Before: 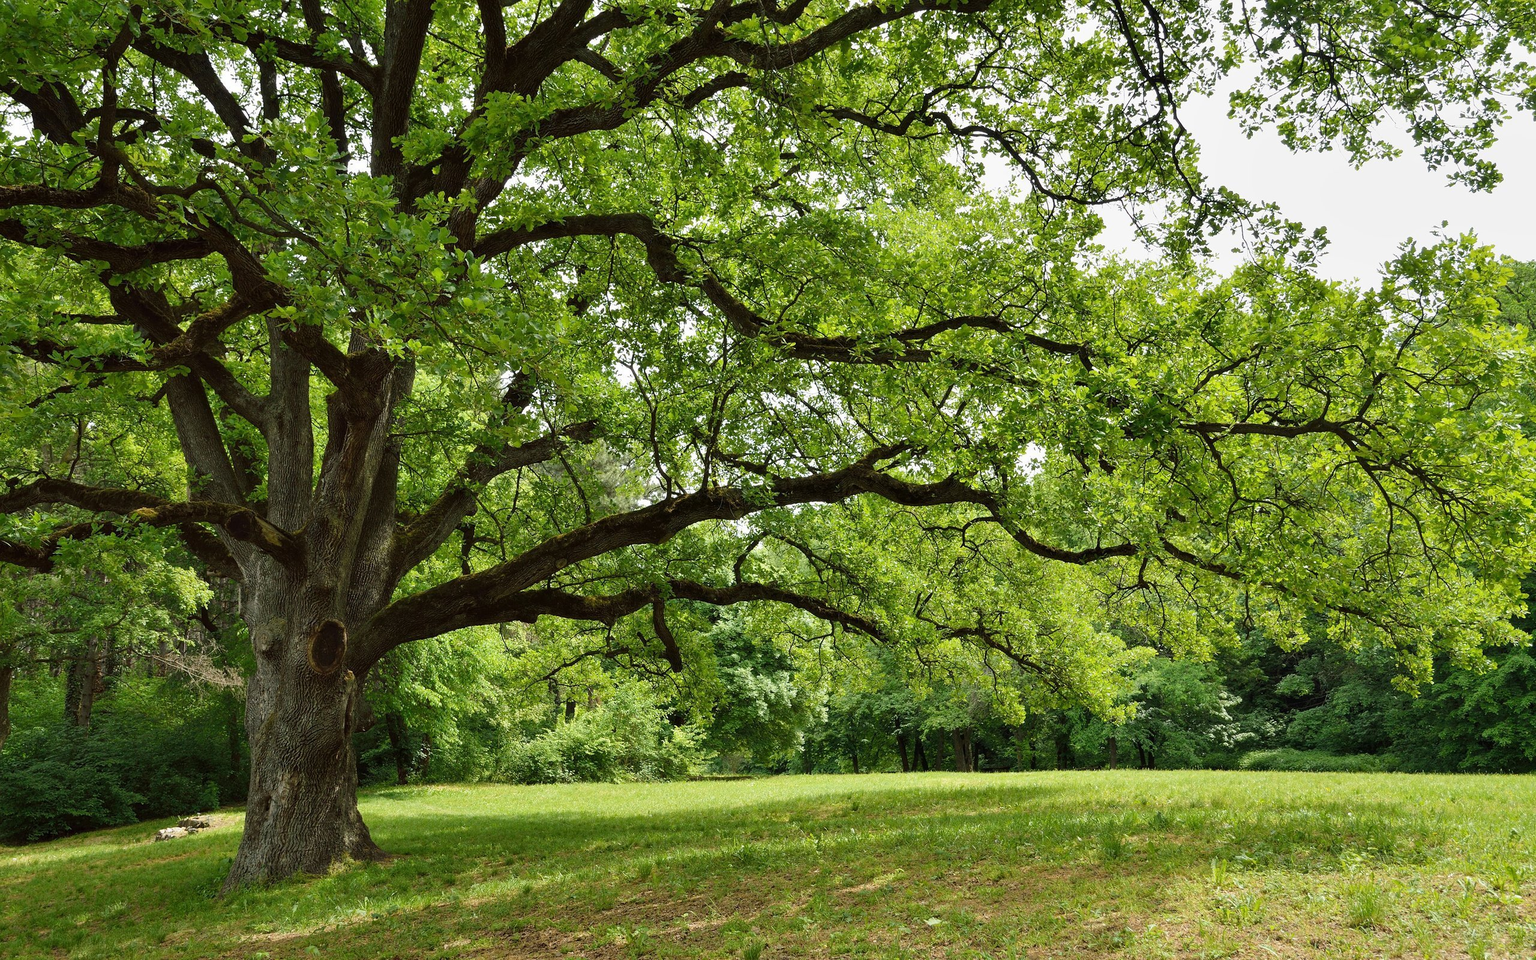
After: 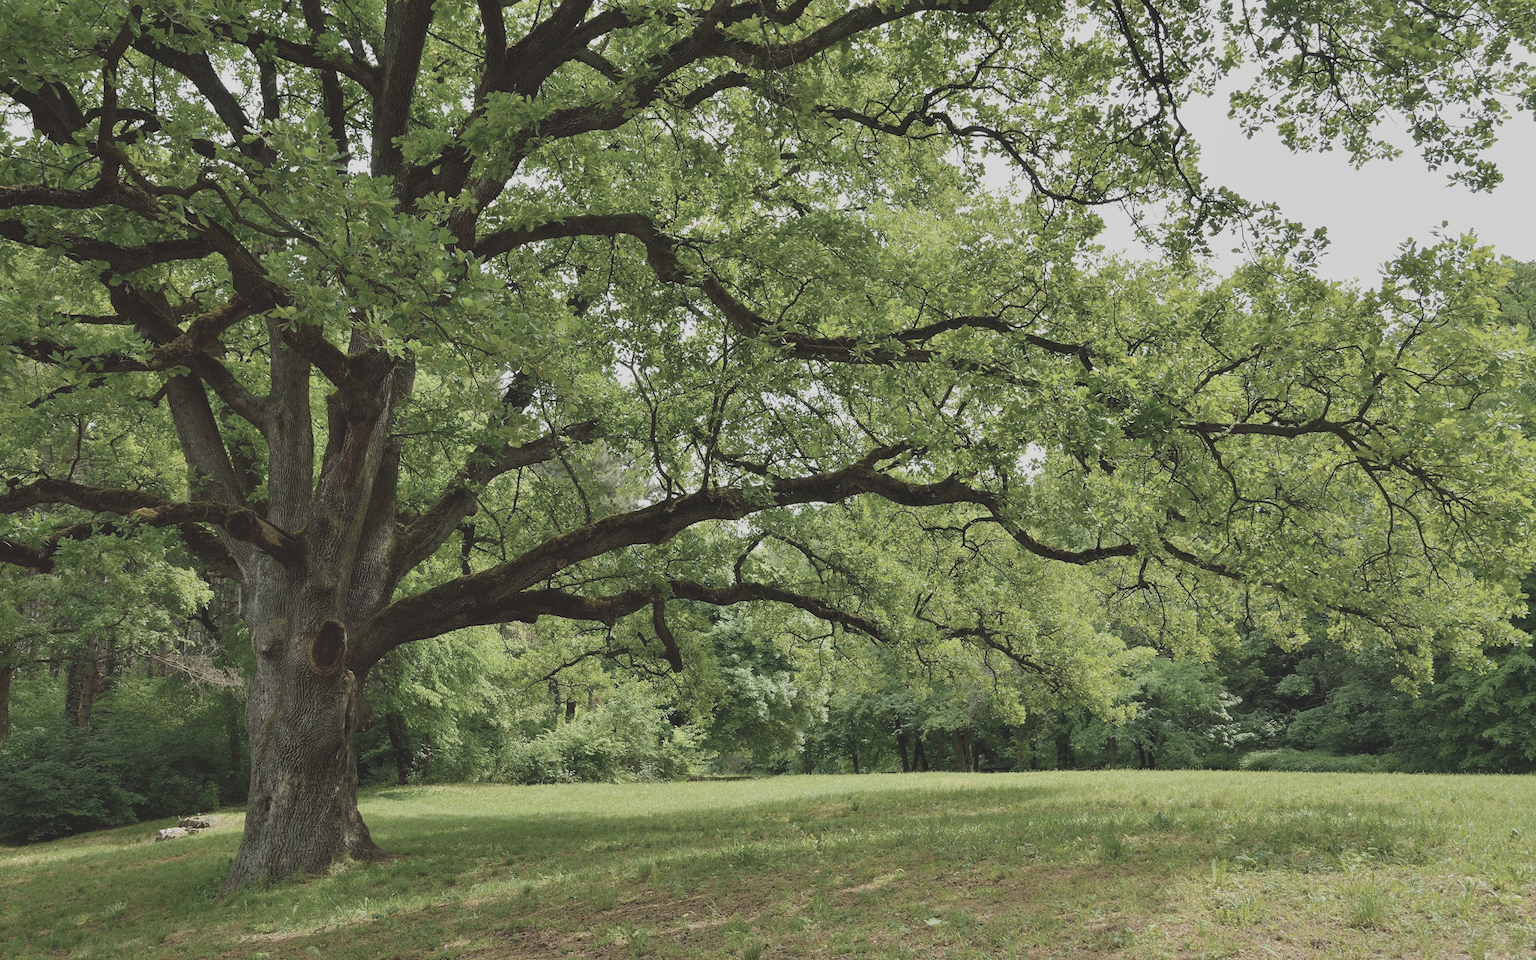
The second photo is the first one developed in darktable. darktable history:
contrast brightness saturation: contrast -0.262, saturation -0.45
